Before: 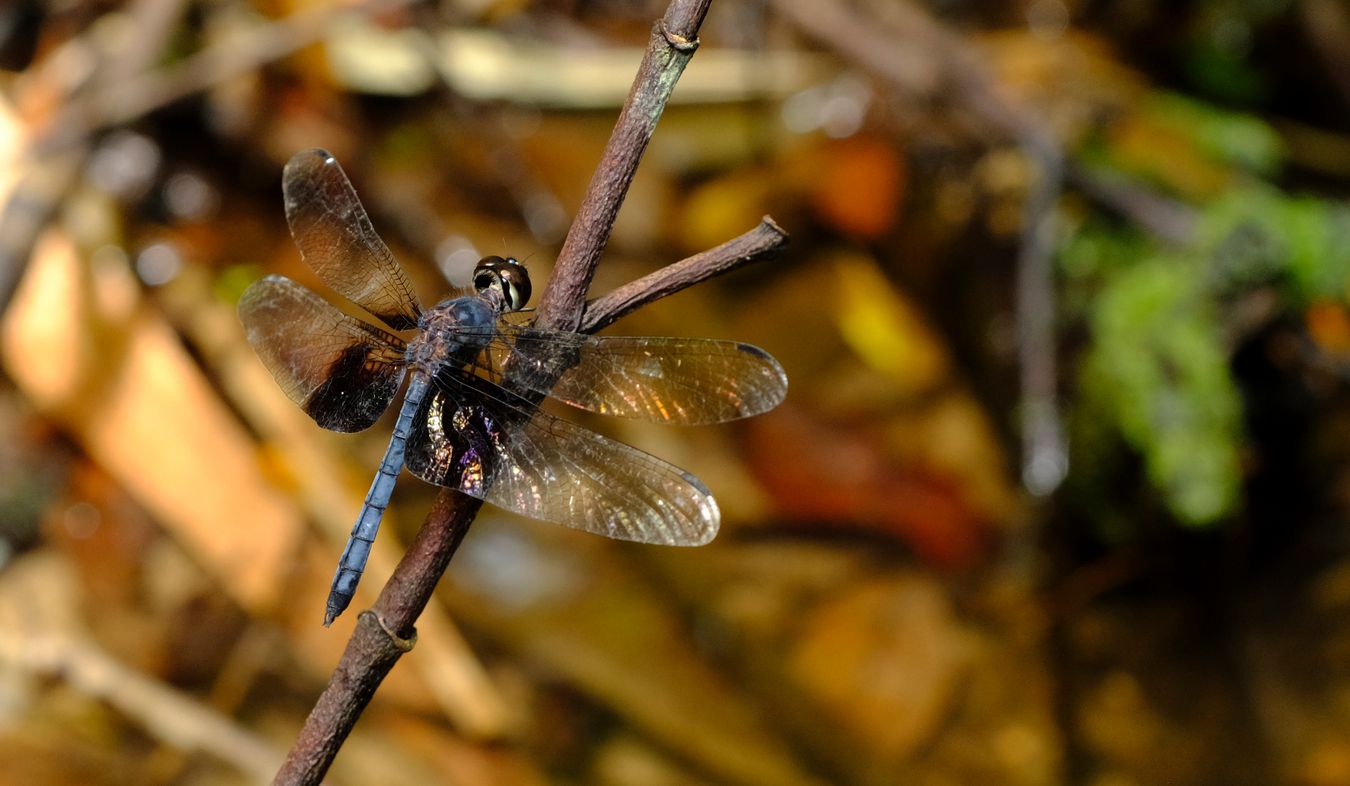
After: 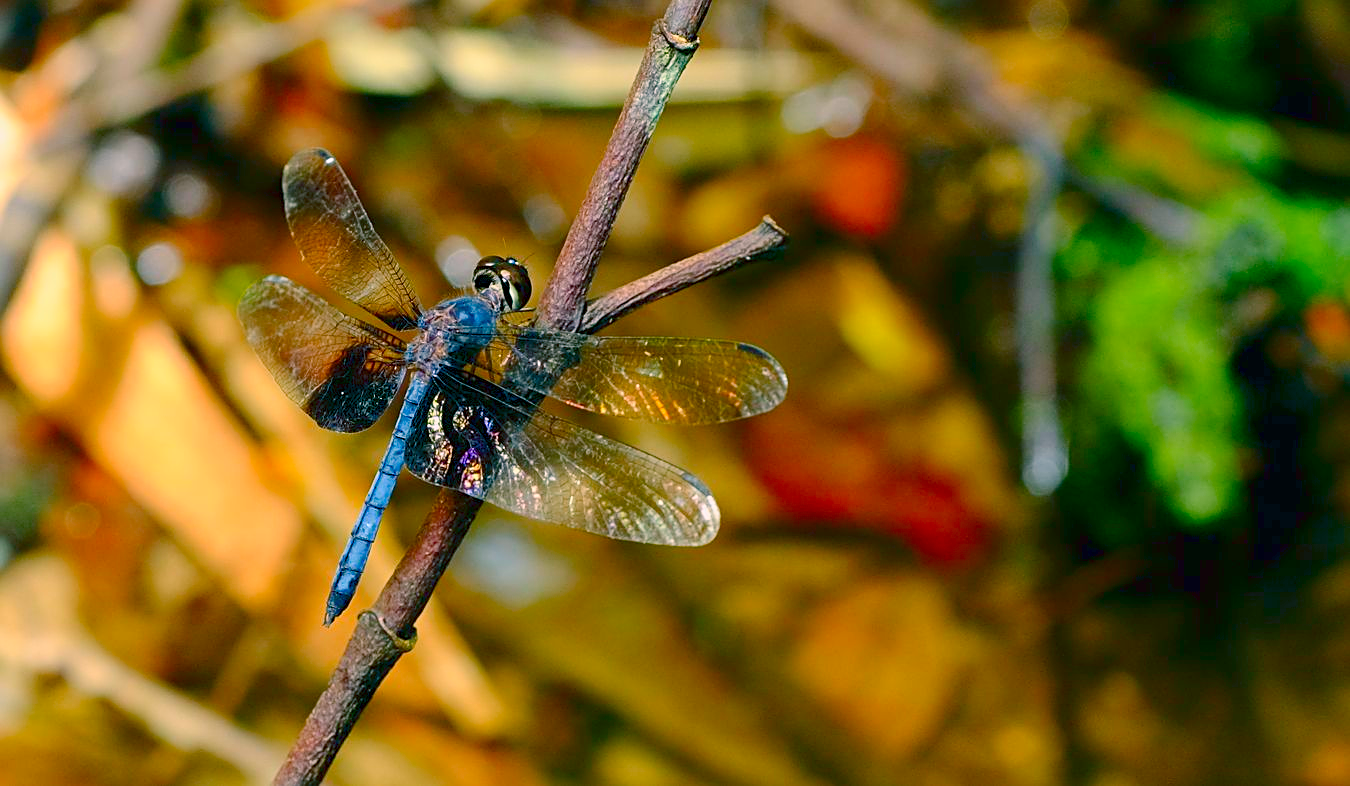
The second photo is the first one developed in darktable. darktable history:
sharpen: on, module defaults
exposure: black level correction 0, exposure 0.694 EV, compensate highlight preservation false
contrast brightness saturation: contrast 0.157, saturation 0.32
color balance rgb: power › luminance -7.862%, power › chroma 2.279%, power › hue 222.25°, perceptual saturation grading › global saturation 35.163%, perceptual saturation grading › highlights -29.992%, perceptual saturation grading › shadows 35.505%, contrast -29.943%
